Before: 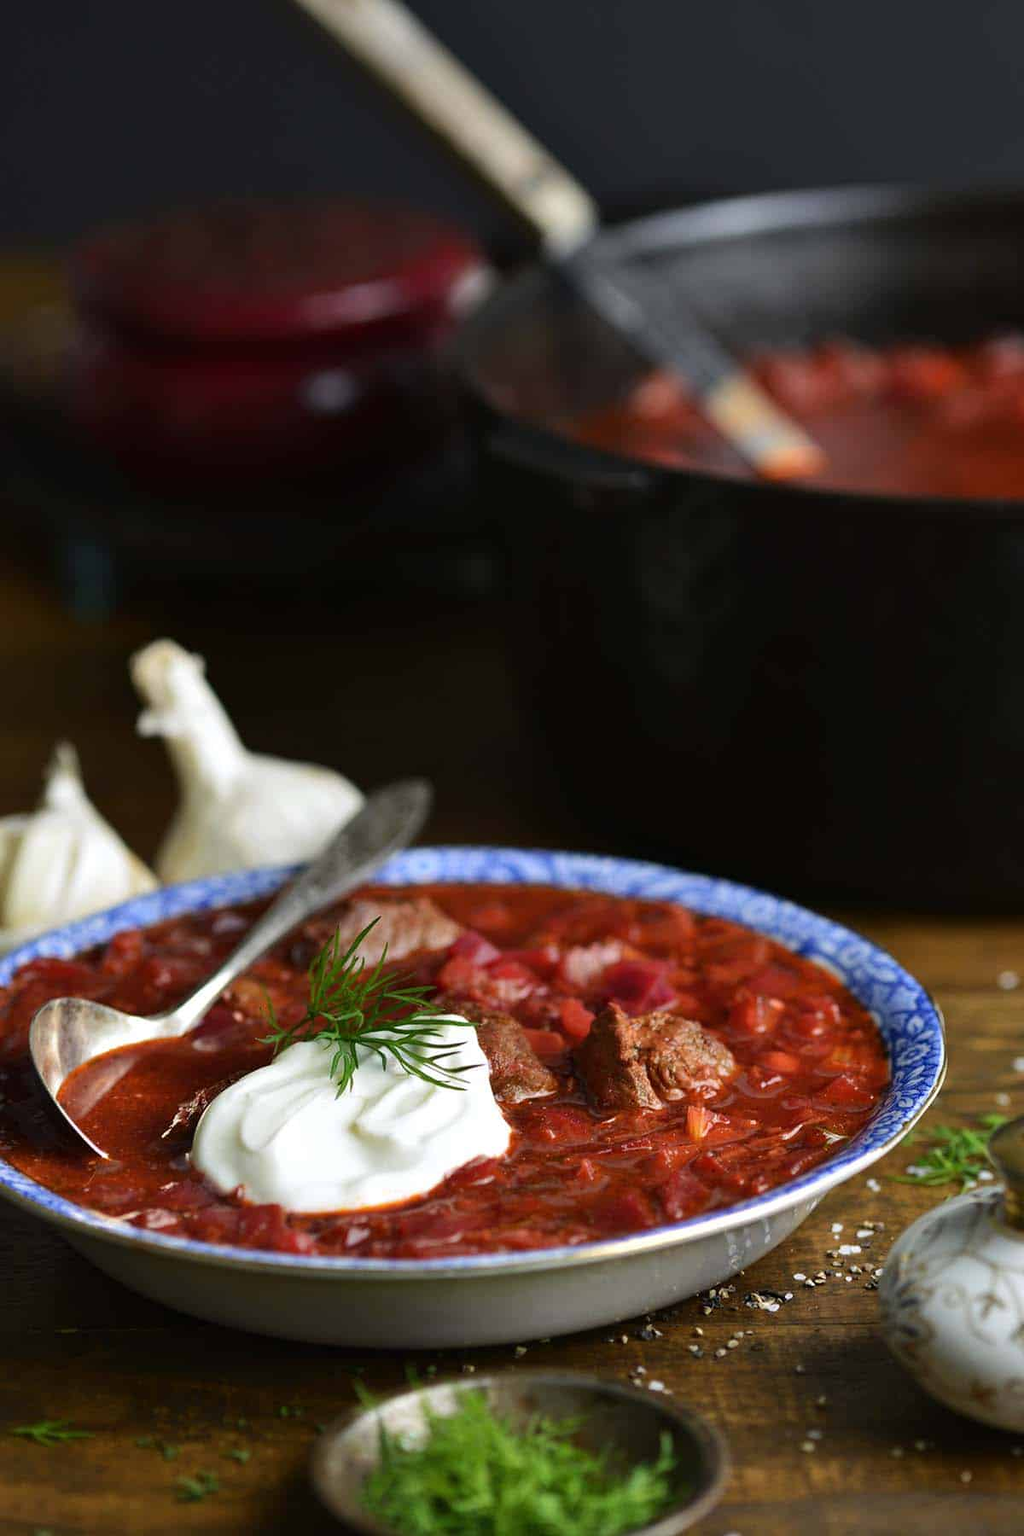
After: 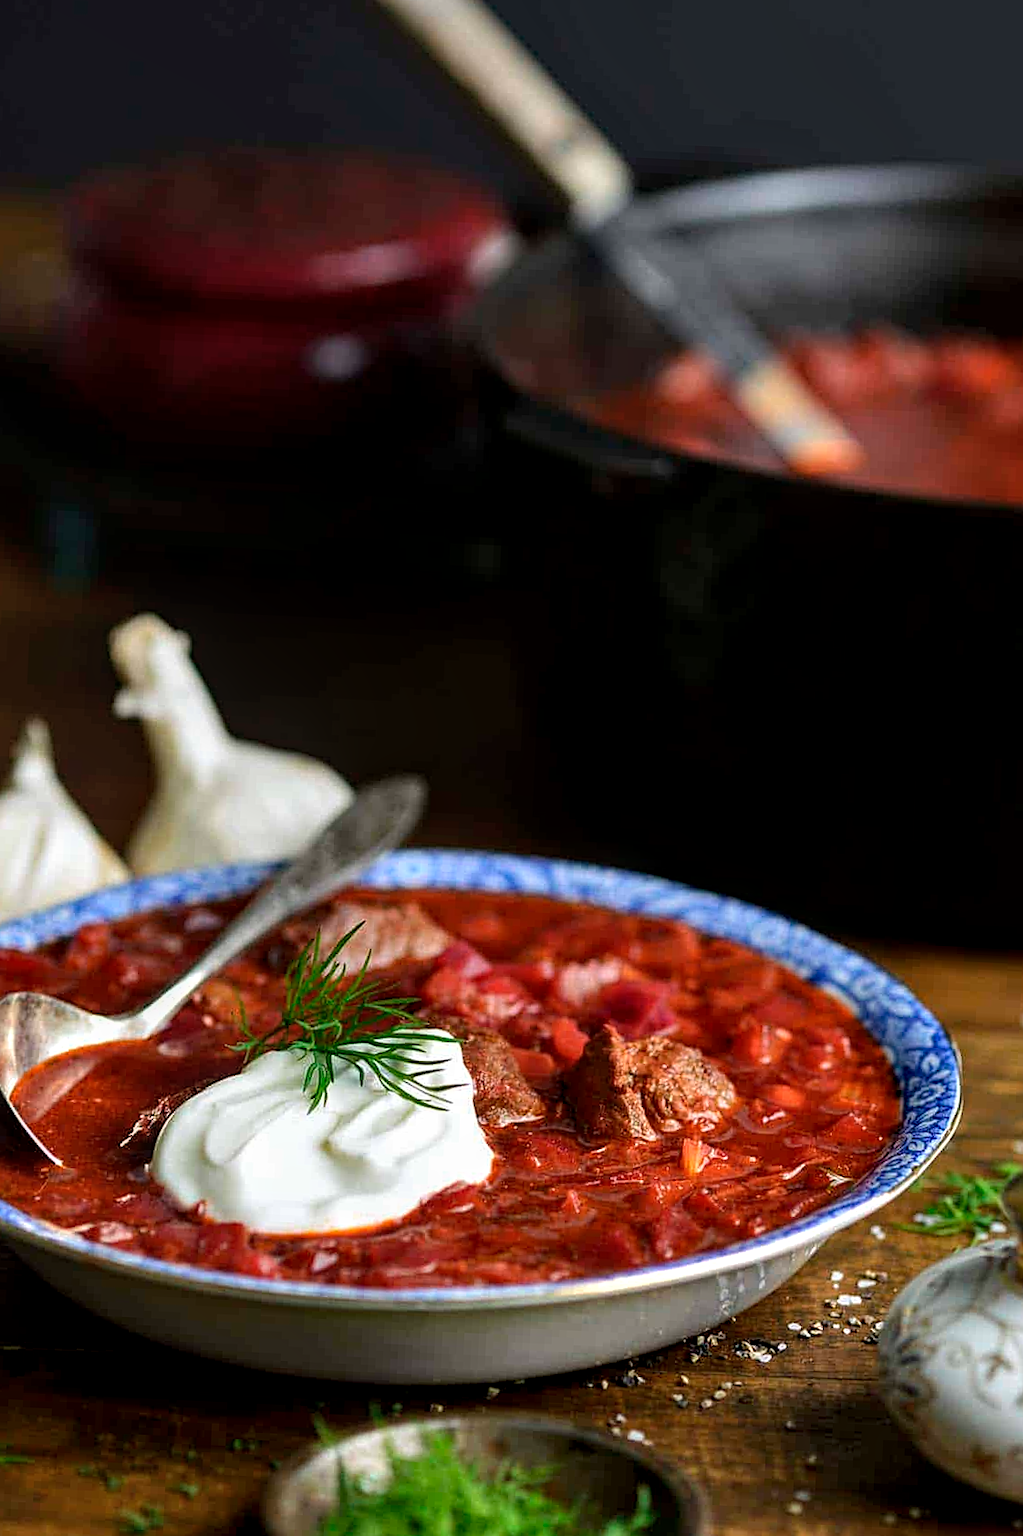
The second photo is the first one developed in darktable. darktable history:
local contrast: detail 130%
shadows and highlights: shadows 5, soften with gaussian
crop and rotate: angle -2.66°
tone equalizer: on, module defaults
sharpen: on, module defaults
